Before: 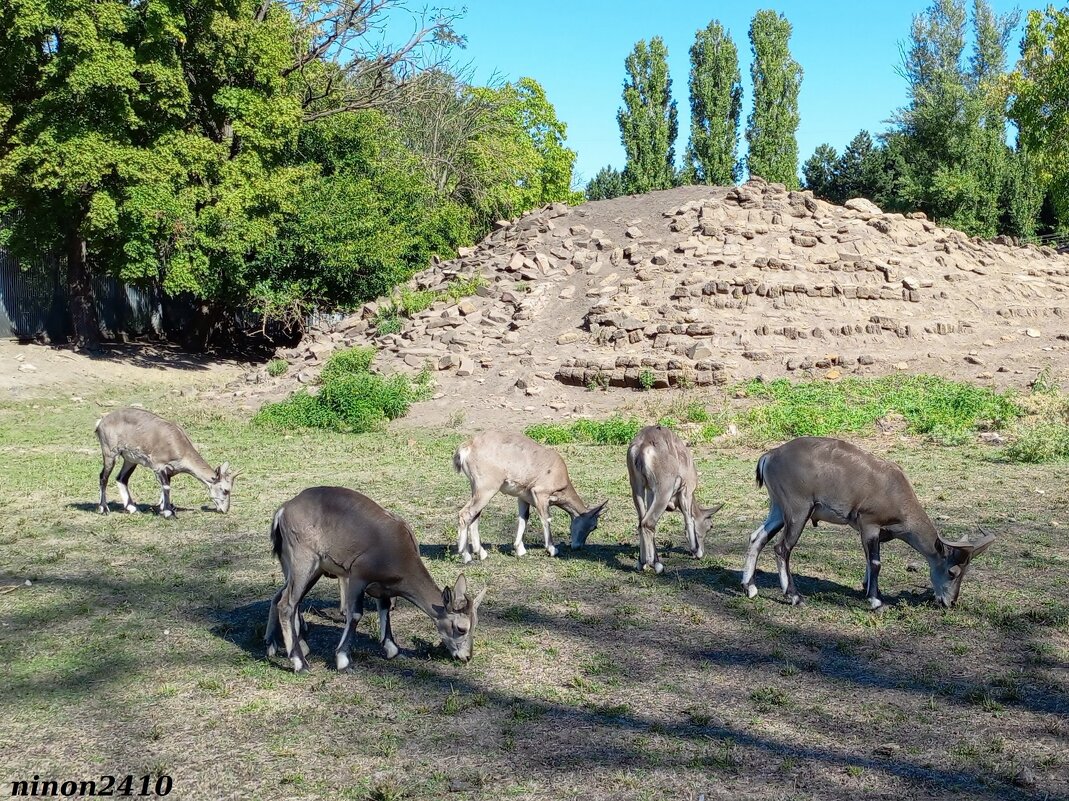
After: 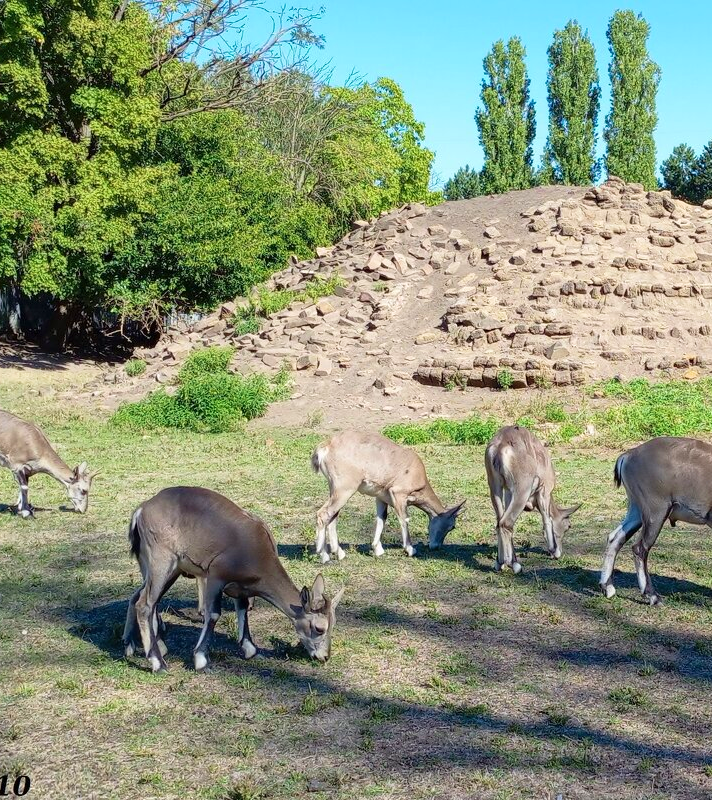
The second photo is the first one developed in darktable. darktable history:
crop and rotate: left 13.346%, right 19.992%
levels: levels [0, 0.478, 1]
velvia: on, module defaults
